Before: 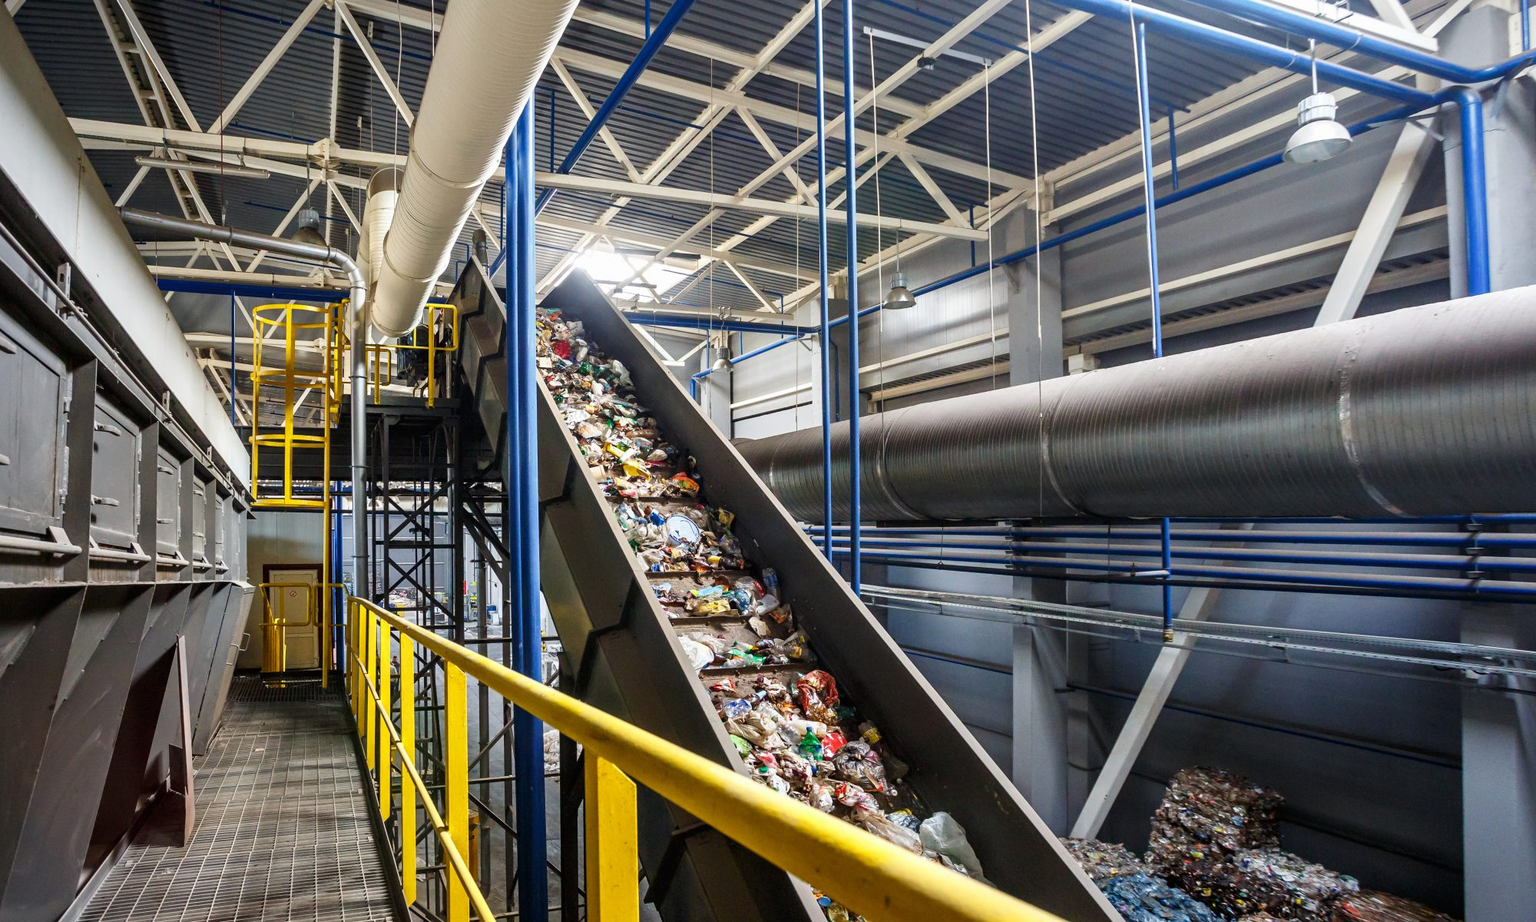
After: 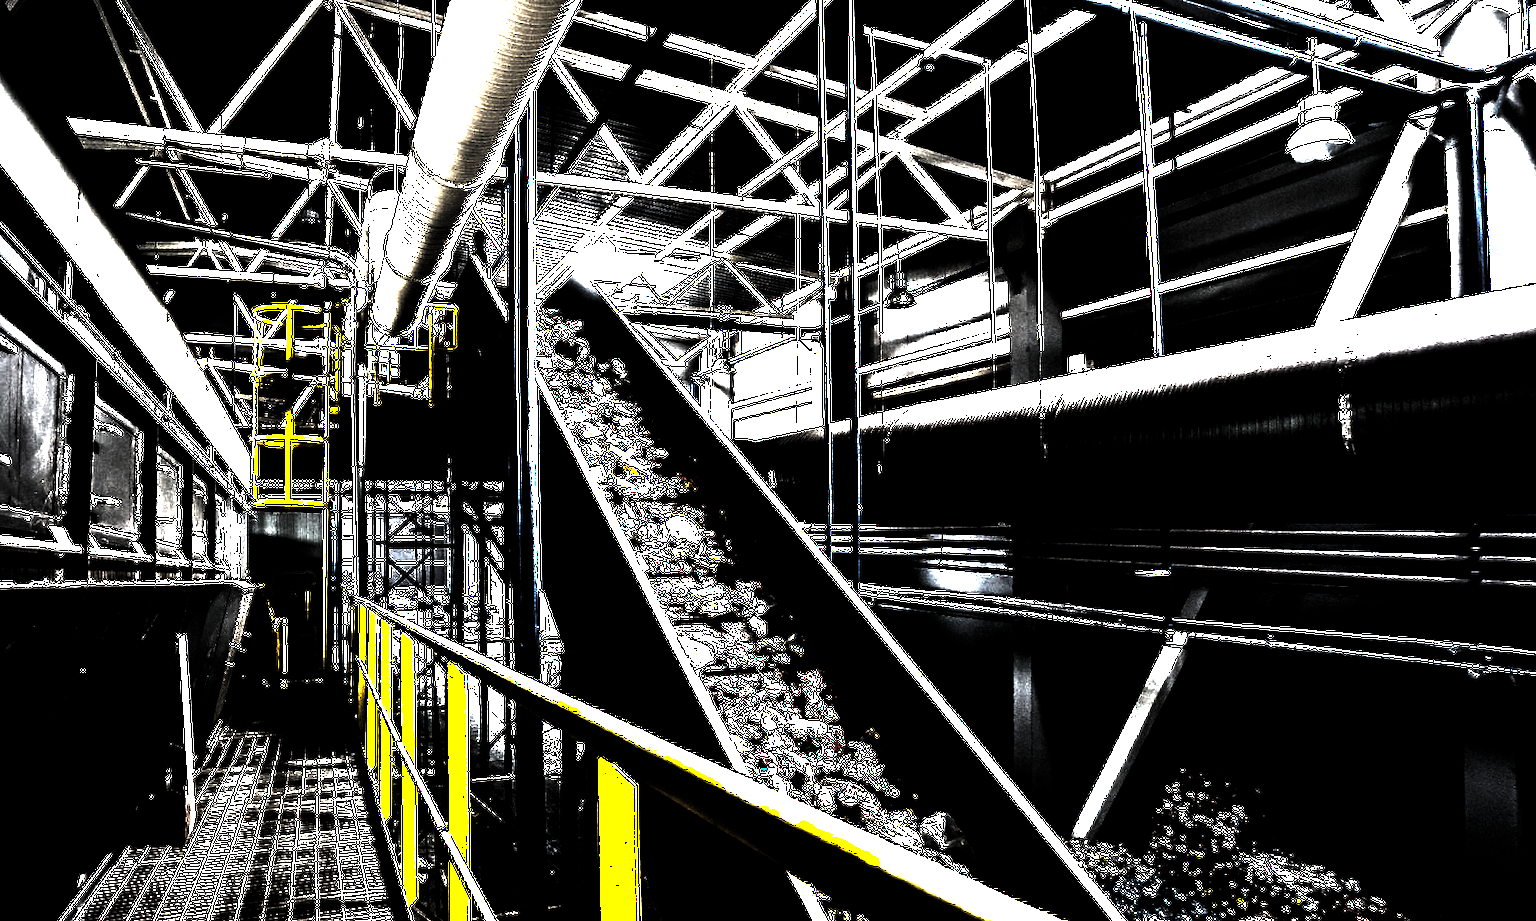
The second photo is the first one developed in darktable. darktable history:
exposure: black level correction 0, exposure 1.624 EV, compensate highlight preservation false
levels: levels [0.721, 0.937, 0.997]
